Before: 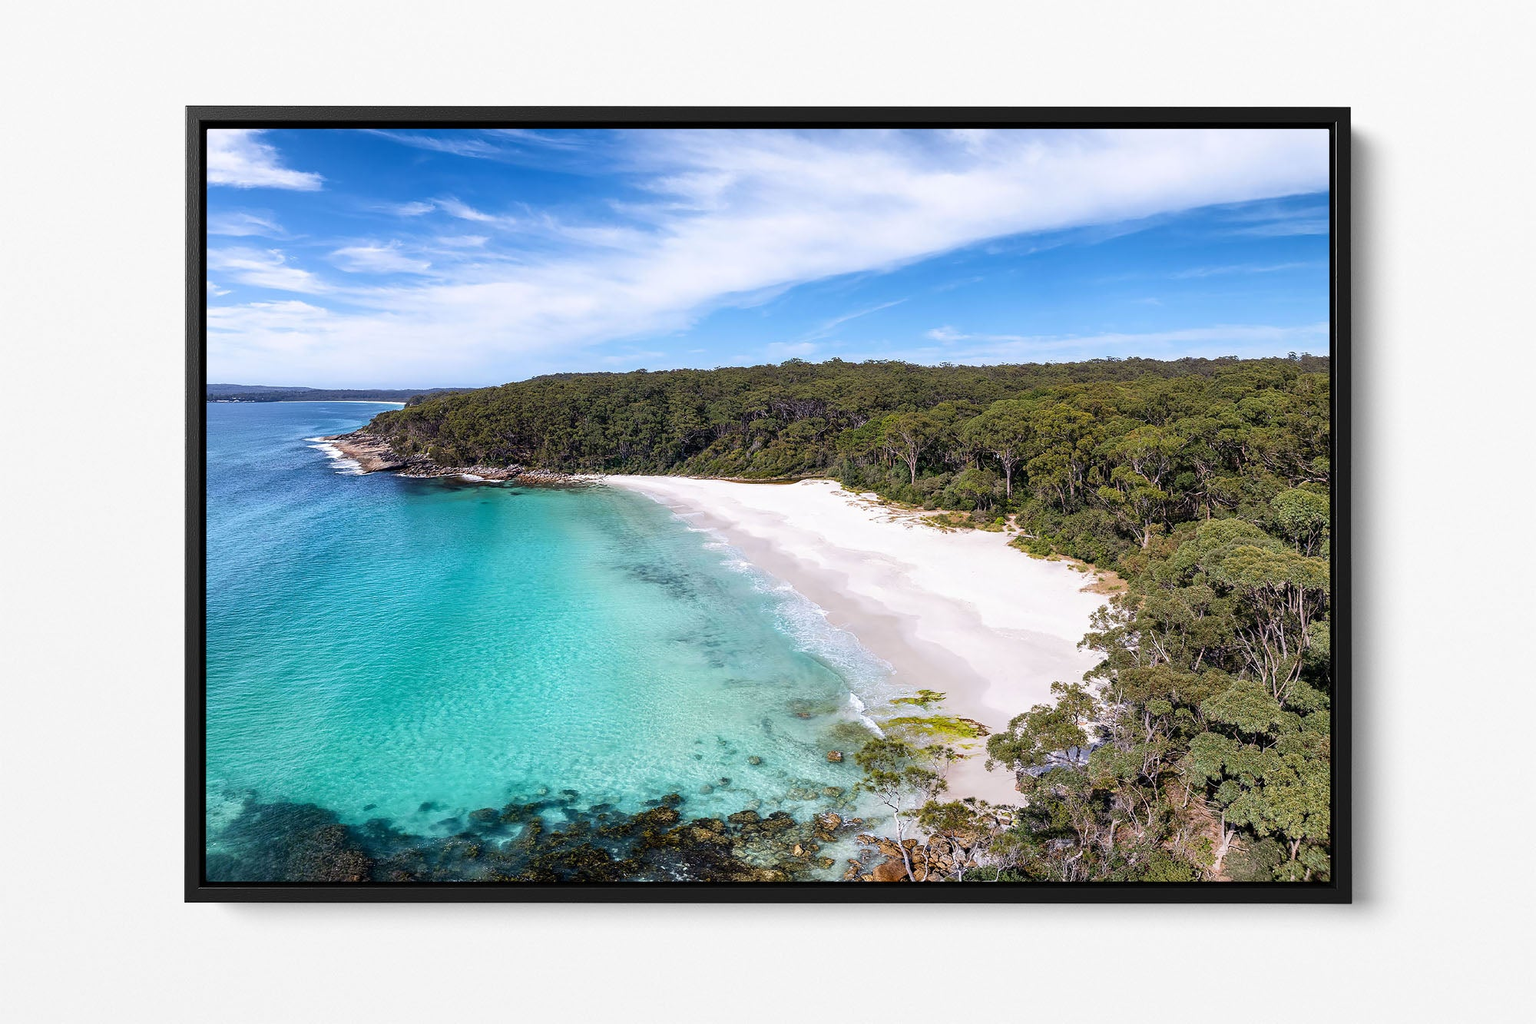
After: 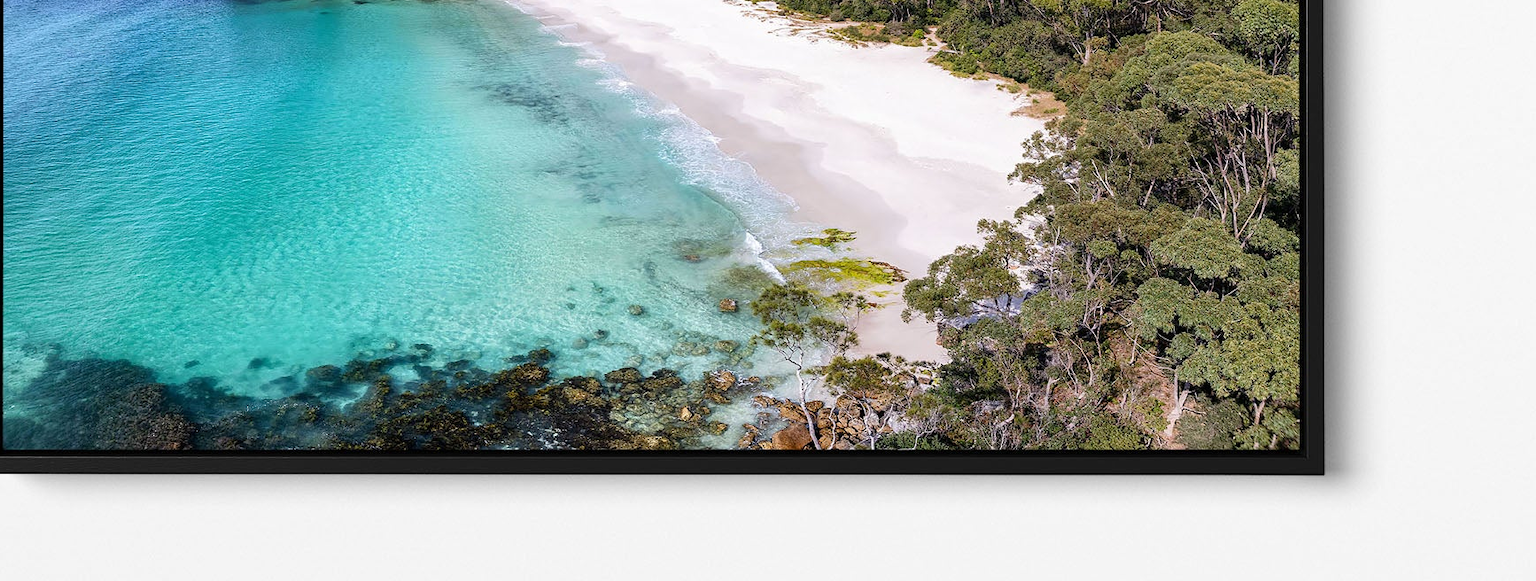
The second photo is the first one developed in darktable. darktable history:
crop and rotate: left 13.259%, top 48.061%, bottom 2.714%
